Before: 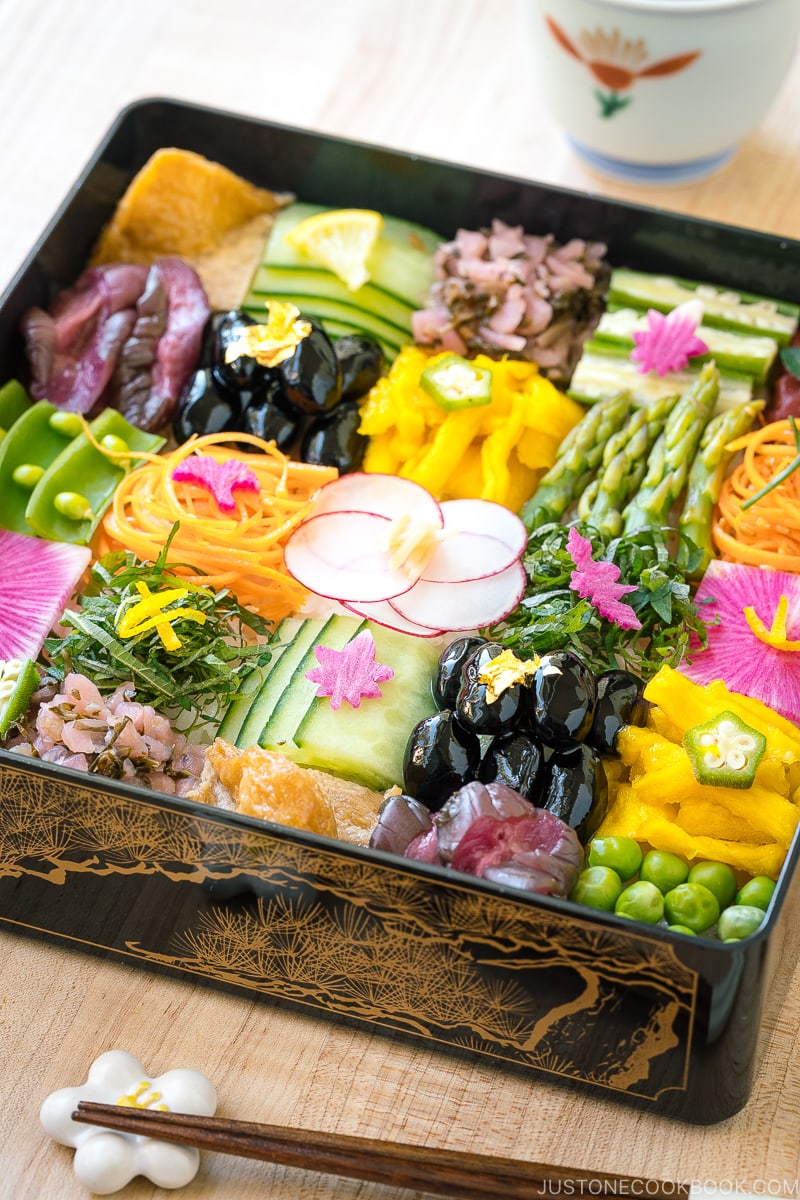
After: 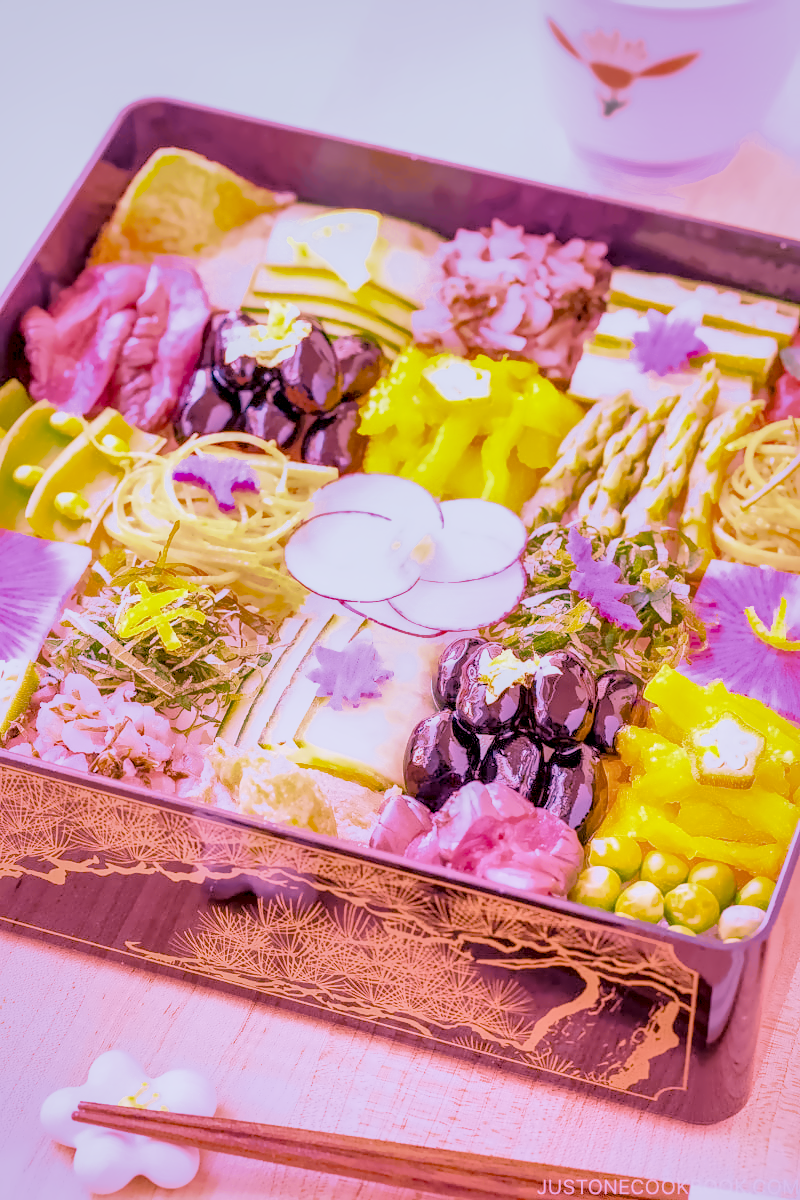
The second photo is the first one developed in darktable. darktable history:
local contrast: highlights 60%, shadows 60%, detail 160%
color calibration: illuminant as shot in camera, x 0.358, y 0.373, temperature 4628.91 K
color balance rgb: perceptual saturation grading › global saturation 35%, perceptual saturation grading › highlights -30%, perceptual saturation grading › shadows 35%, perceptual brilliance grading › global brilliance 3%, perceptual brilliance grading › highlights -3%, perceptual brilliance grading › shadows 3%
denoise (profiled): preserve shadows 1.52, scattering 0.002, a [-1, 0, 0], compensate highlight preservation false
haze removal: compatibility mode true, adaptive false
highlight reconstruction: on, module defaults
hot pixels: on, module defaults
lens correction: scale 1, crop 1, focal 16, aperture 5.6, distance 1000, camera "Canon EOS RP", lens "Canon RF 16mm F2.8 STM"
shadows and highlights: shadows 40, highlights -60
white balance: red 2.229, blue 1.46
velvia: strength 45%
filmic rgb: black relative exposure -7.65 EV, white relative exposure 4.56 EV, hardness 3.61
tone equalizer "contrast tone curve: medium": -8 EV -0.75 EV, -7 EV -0.7 EV, -6 EV -0.6 EV, -5 EV -0.4 EV, -3 EV 0.4 EV, -2 EV 0.6 EV, -1 EV 0.7 EV, +0 EV 0.75 EV, edges refinement/feathering 500, mask exposure compensation -1.57 EV, preserve details no
